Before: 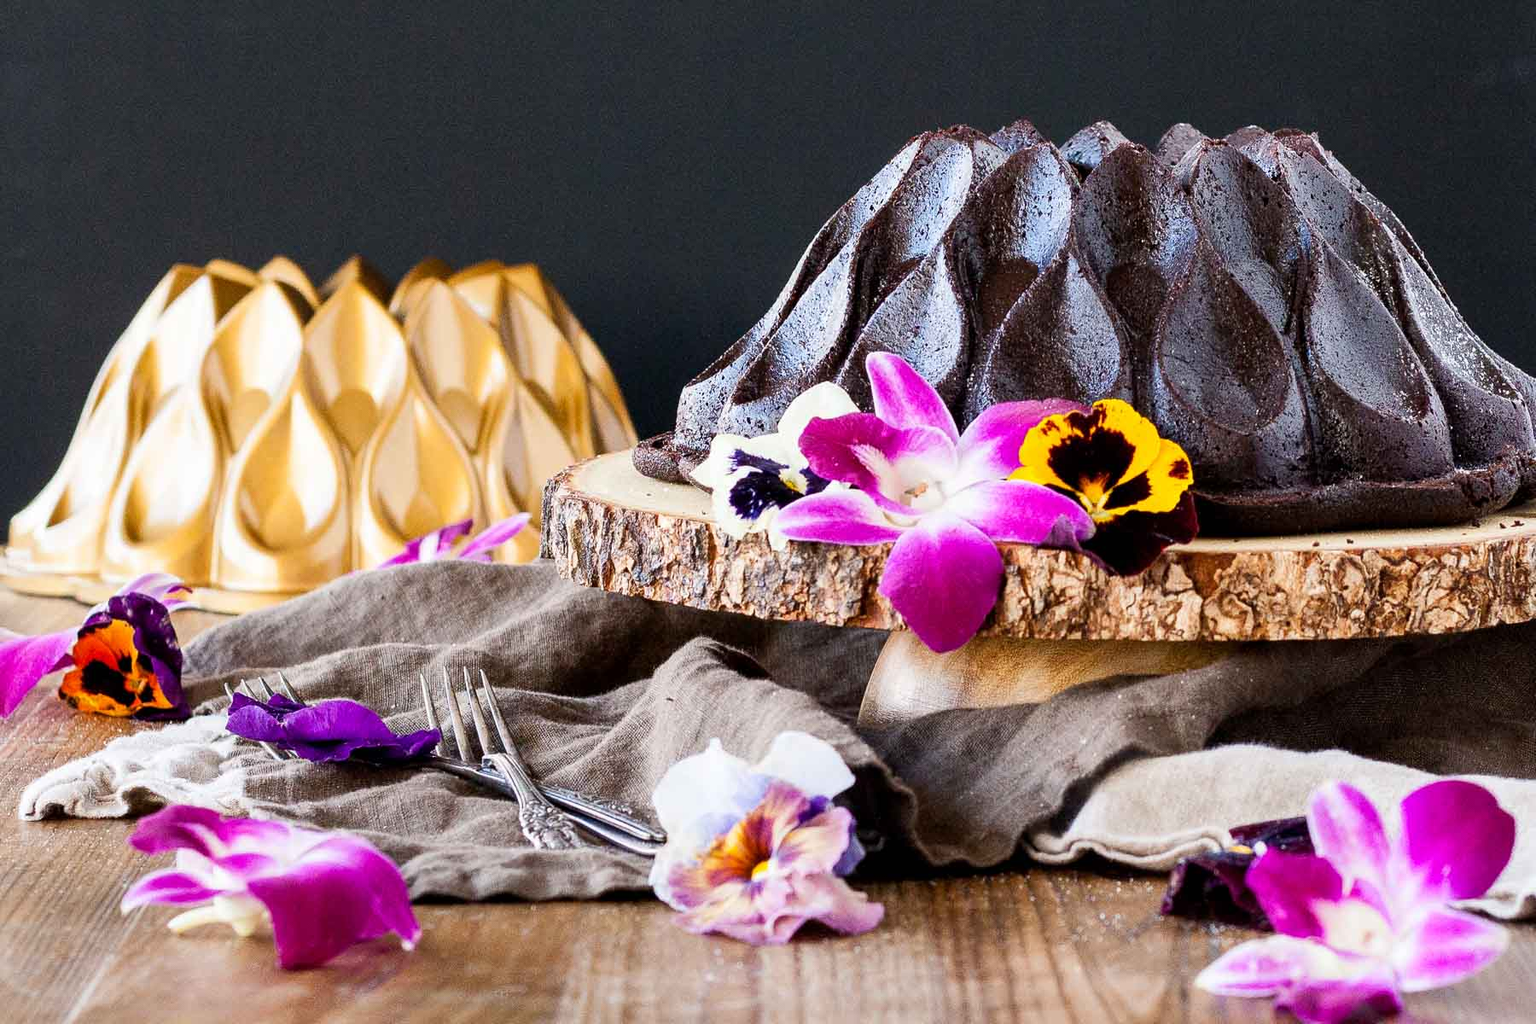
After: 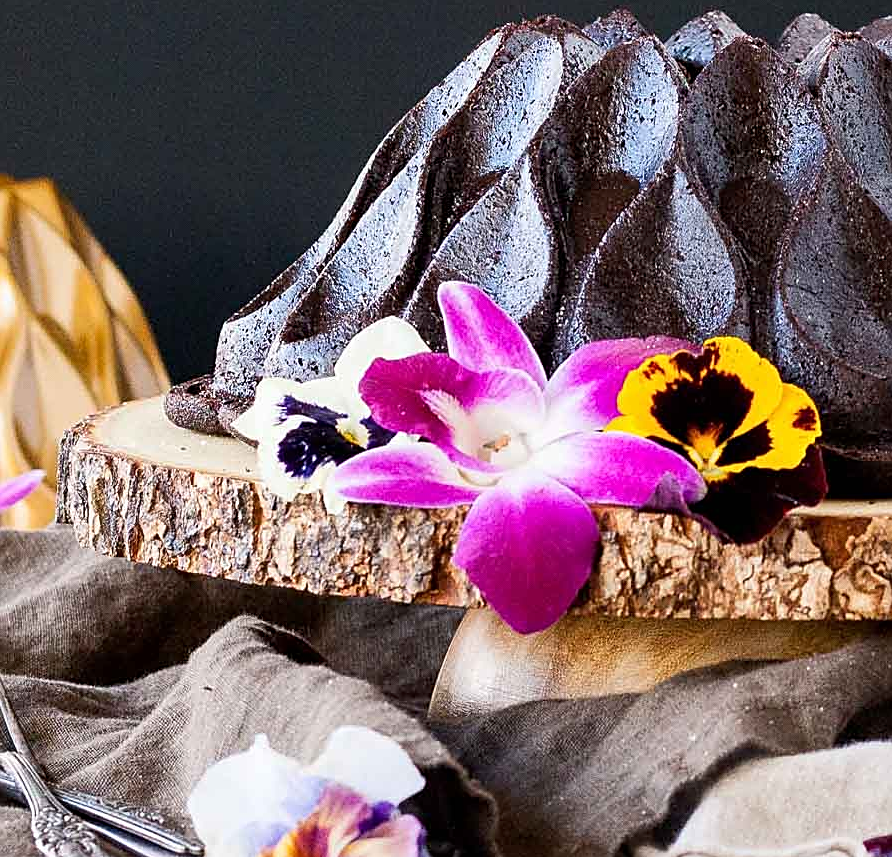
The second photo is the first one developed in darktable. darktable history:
crop: left 32.075%, top 10.976%, right 18.355%, bottom 17.596%
sharpen: on, module defaults
